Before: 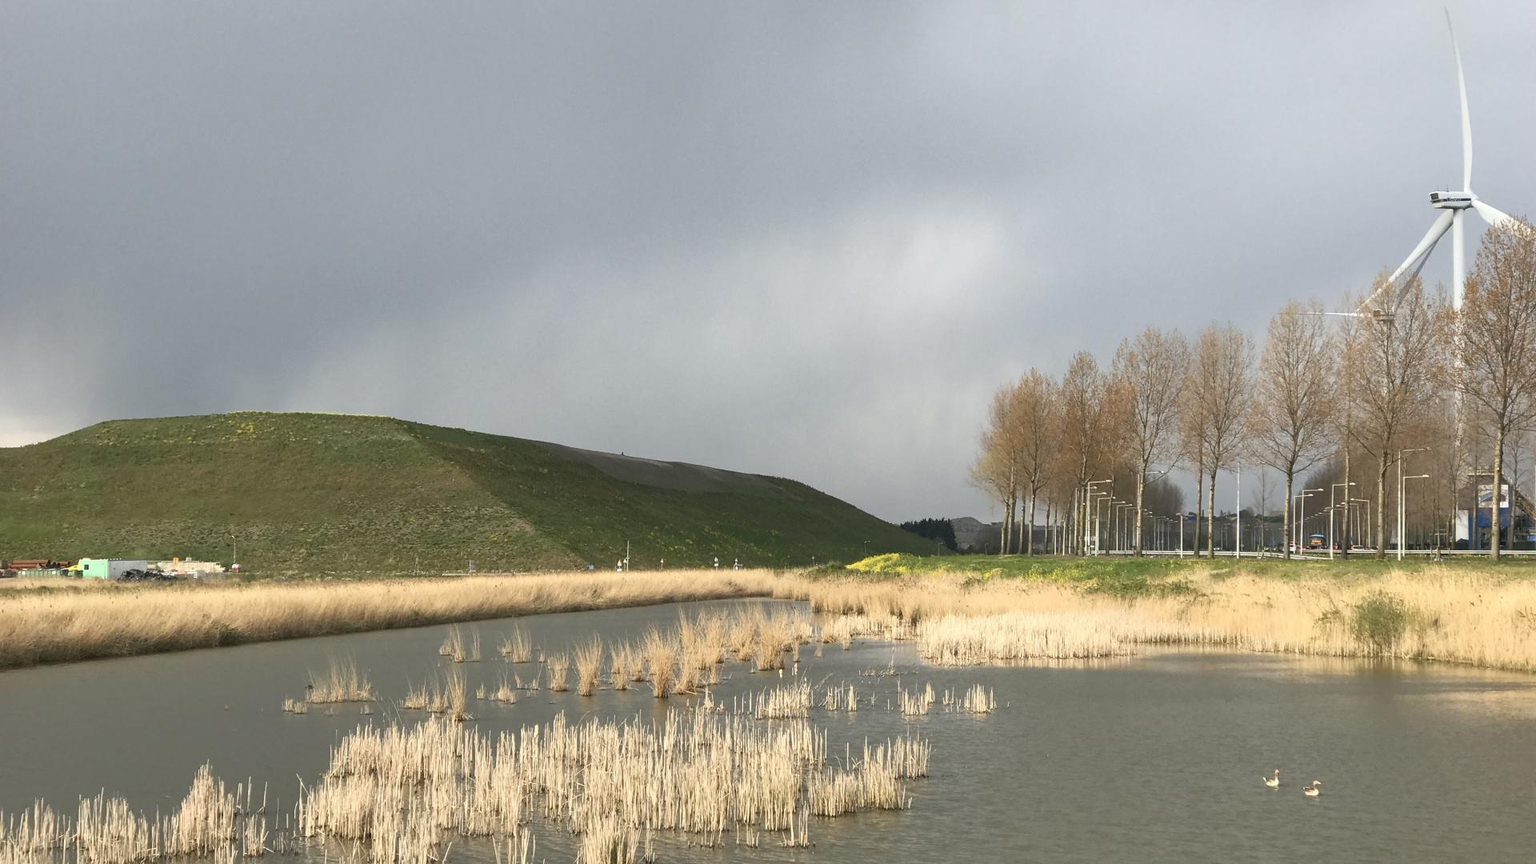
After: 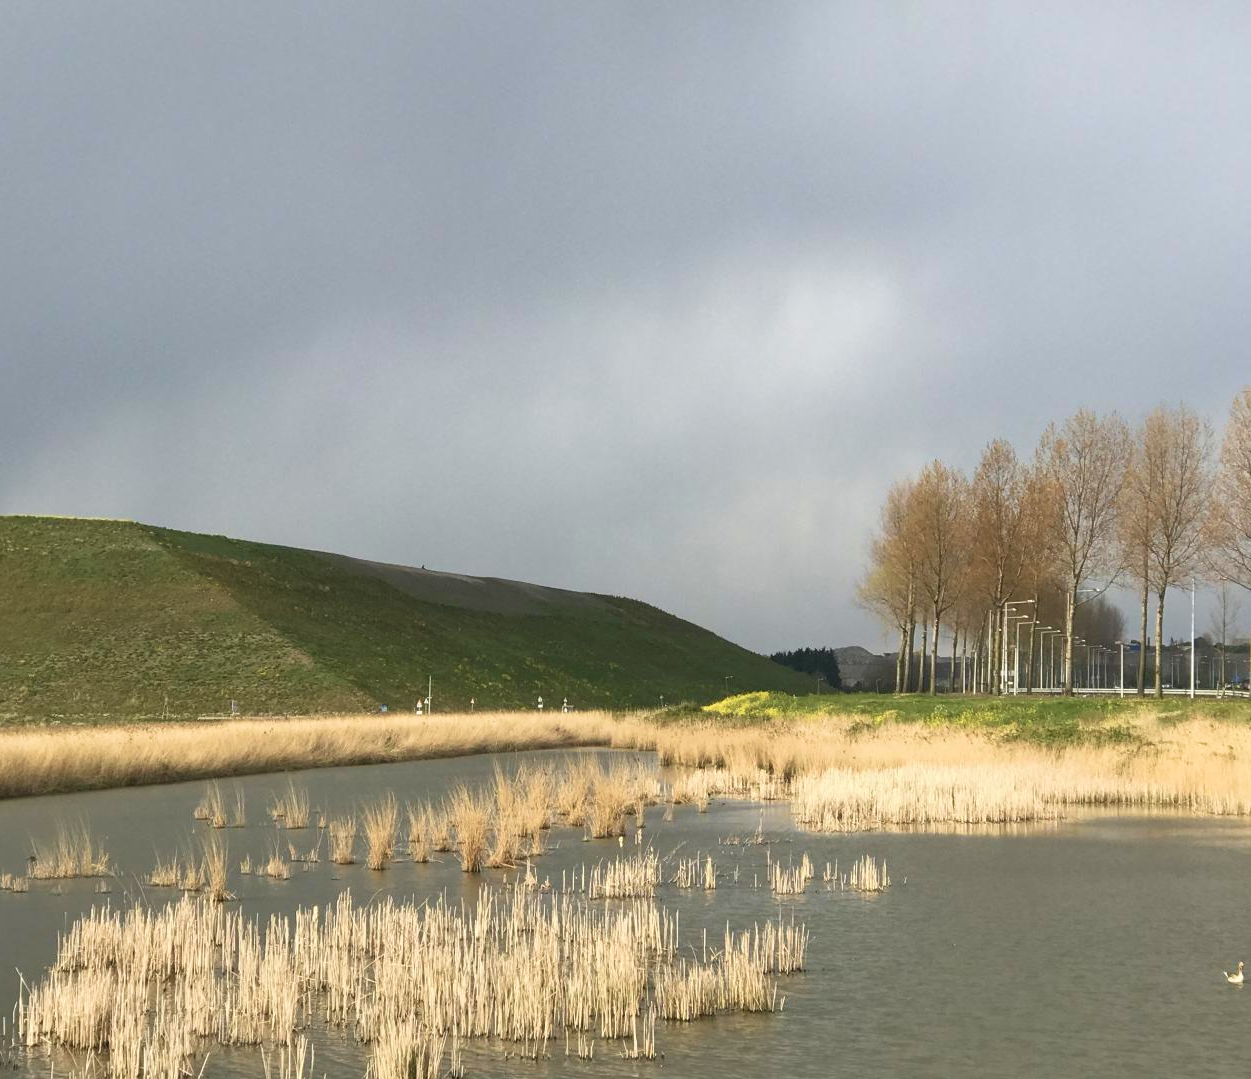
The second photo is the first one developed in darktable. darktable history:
crop and rotate: left 18.502%, right 16.329%
velvia: on, module defaults
